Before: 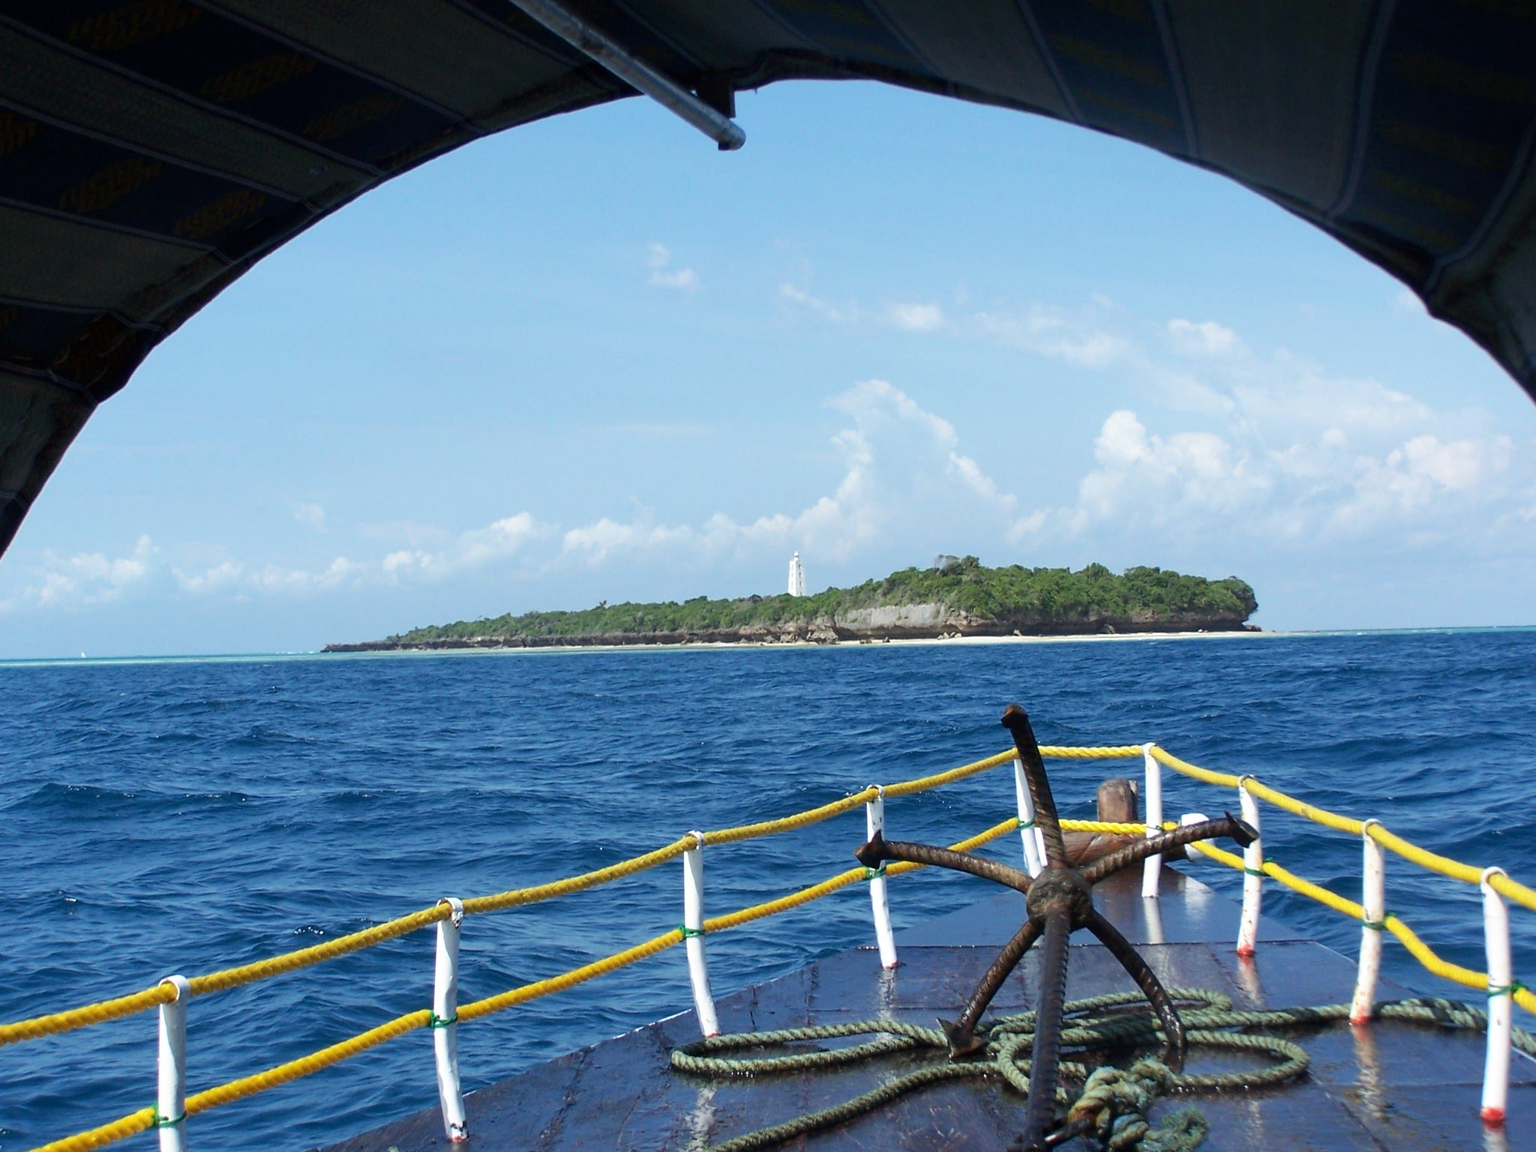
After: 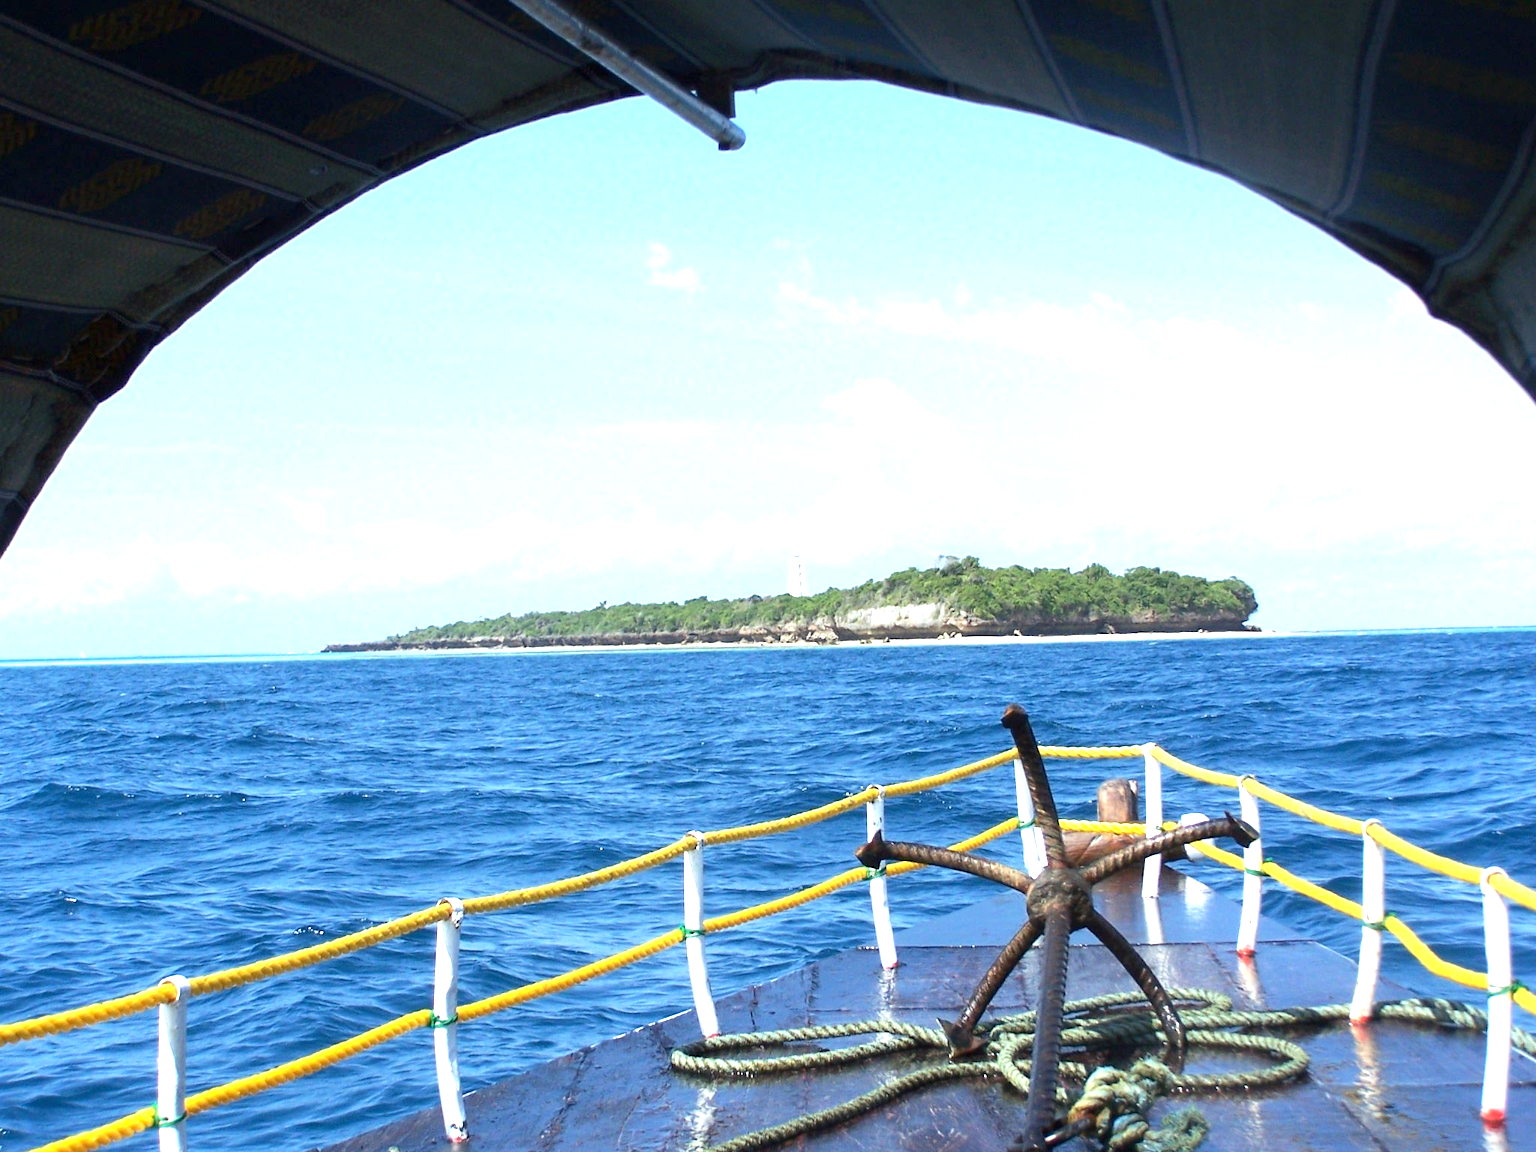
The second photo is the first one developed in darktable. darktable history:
tone equalizer: -8 EV 0.06 EV, smoothing diameter 25%, edges refinement/feathering 10, preserve details guided filter
exposure: black level correction 0, exposure 1.2 EV, compensate exposure bias true, compensate highlight preservation false
